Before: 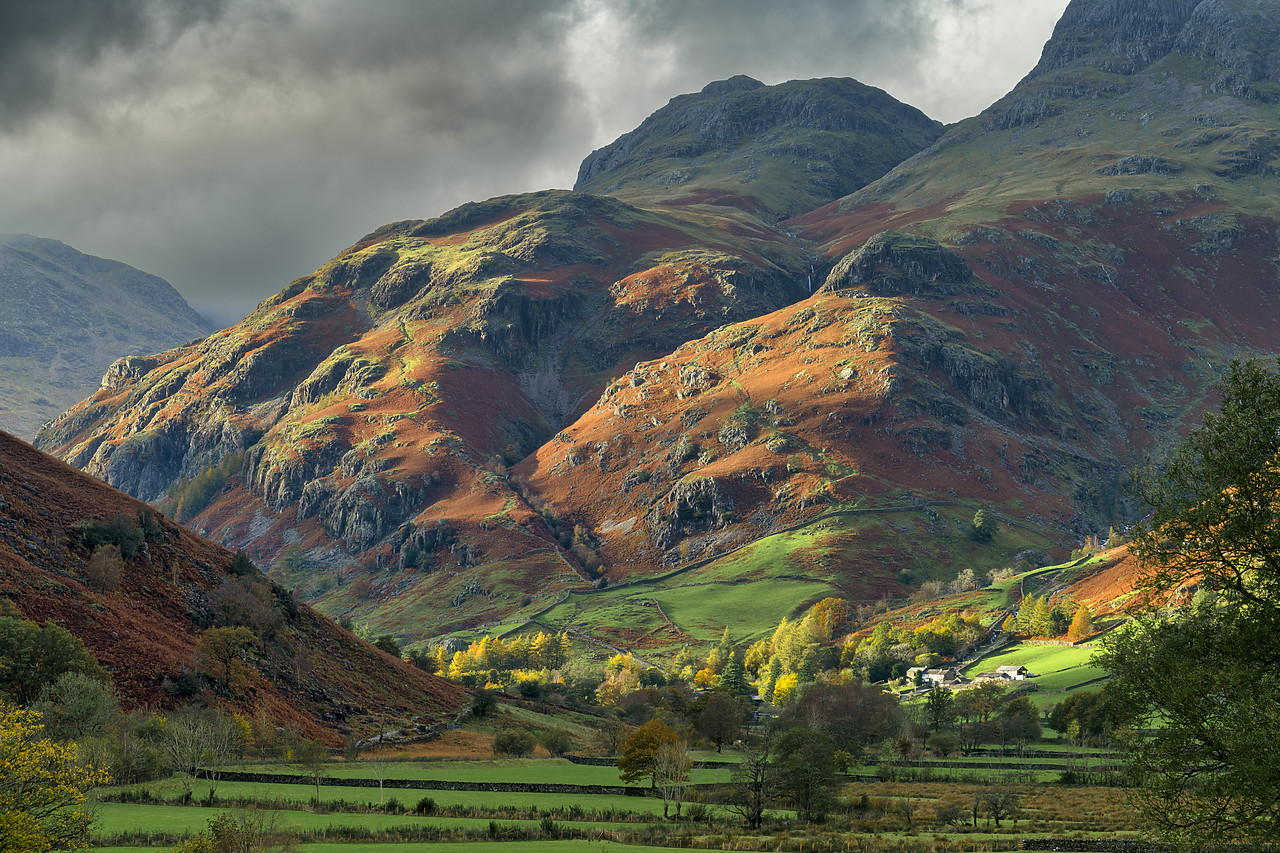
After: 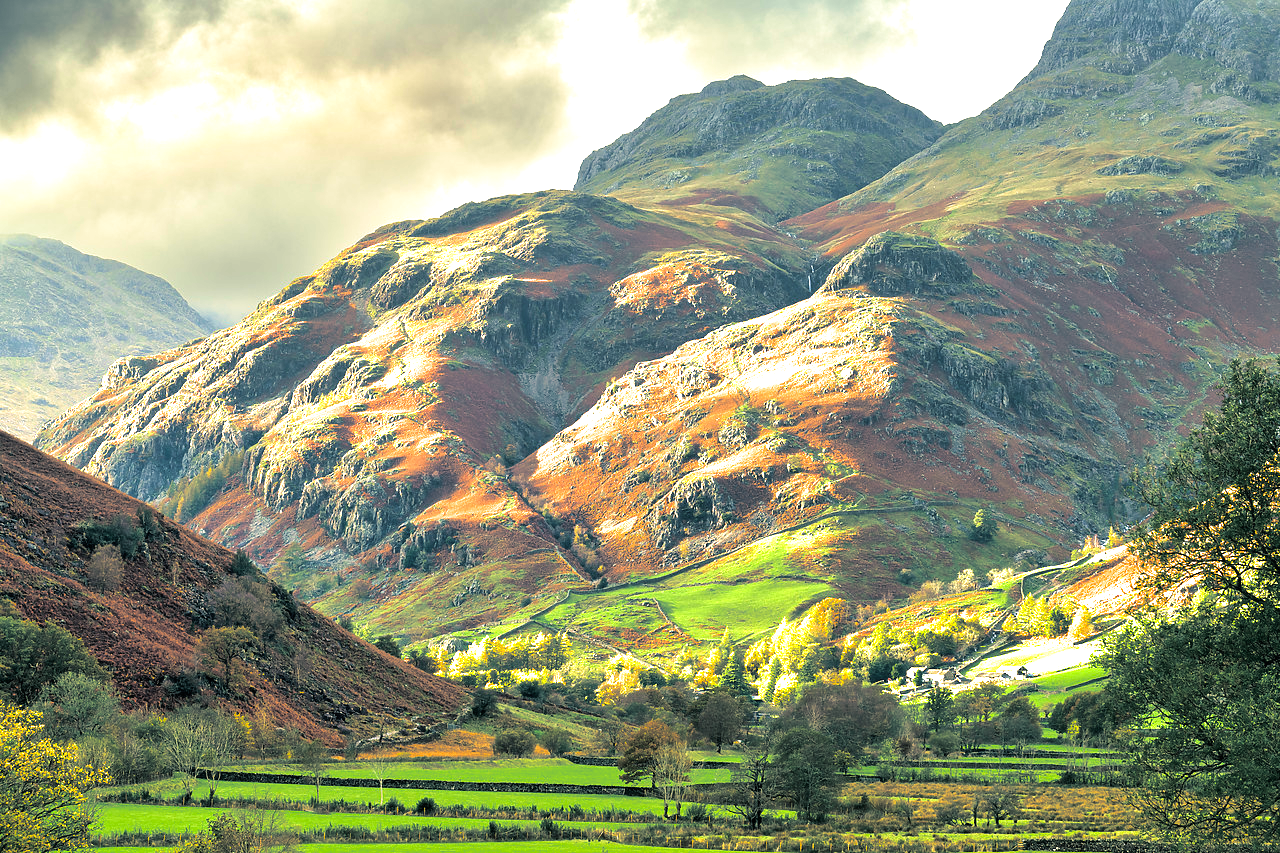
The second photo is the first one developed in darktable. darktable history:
exposure: black level correction 0, exposure 1.675 EV, compensate exposure bias true, compensate highlight preservation false
split-toning: shadows › hue 205.2°, shadows › saturation 0.29, highlights › hue 50.4°, highlights › saturation 0.38, balance -49.9
color correction: highlights a* 2.72, highlights b* 22.8
